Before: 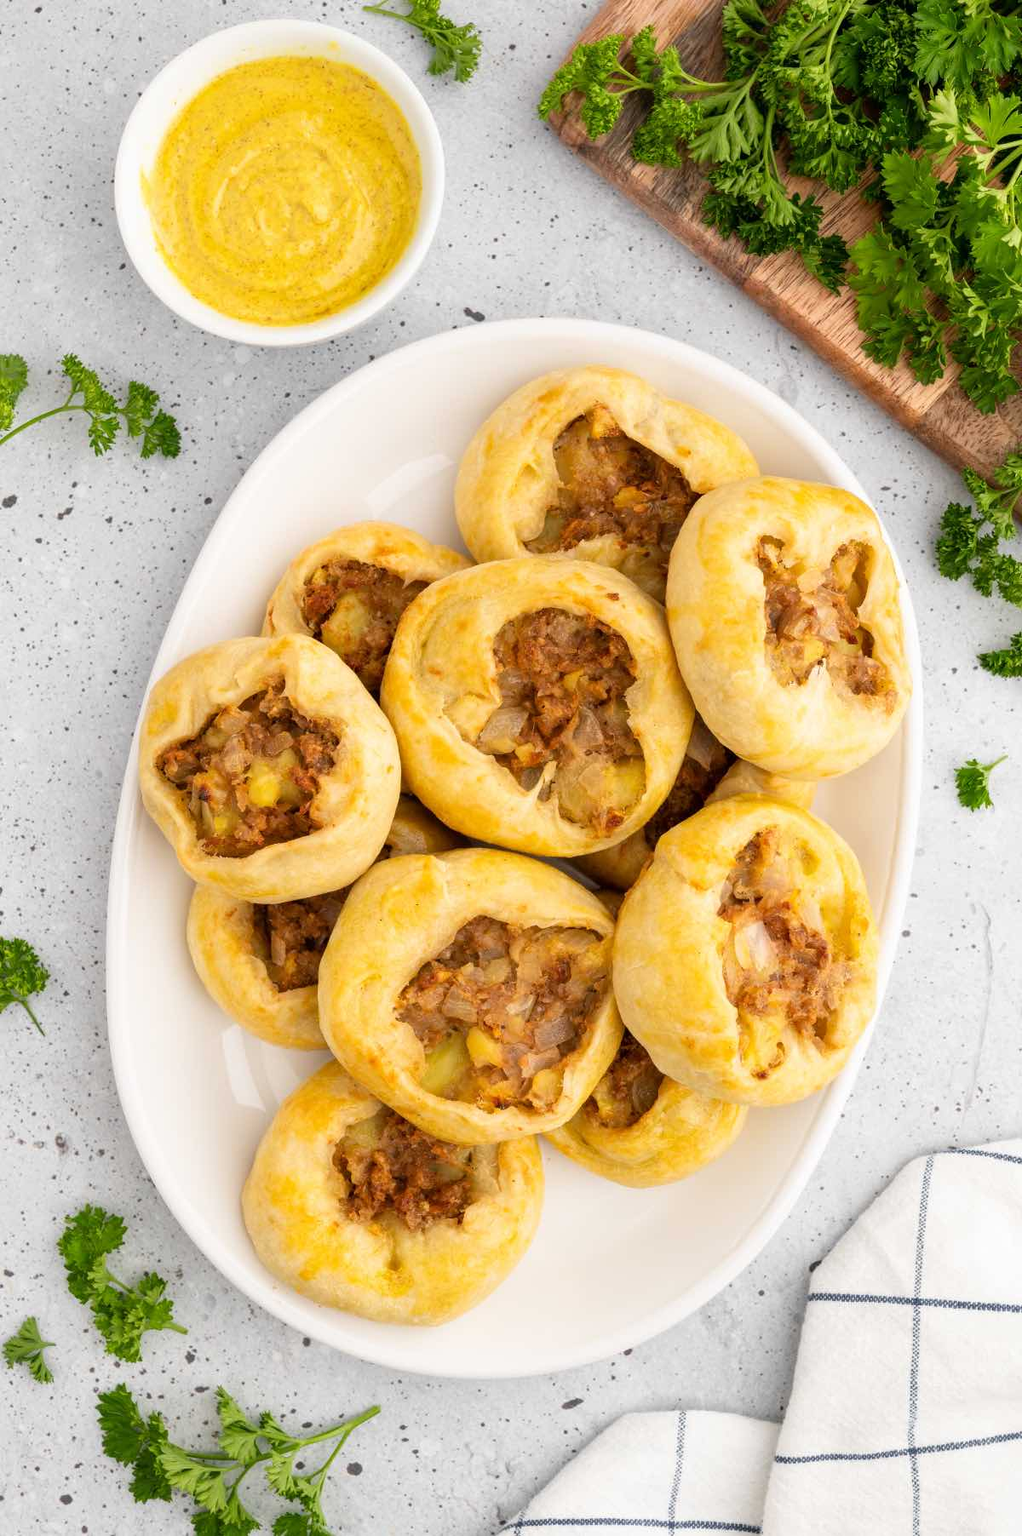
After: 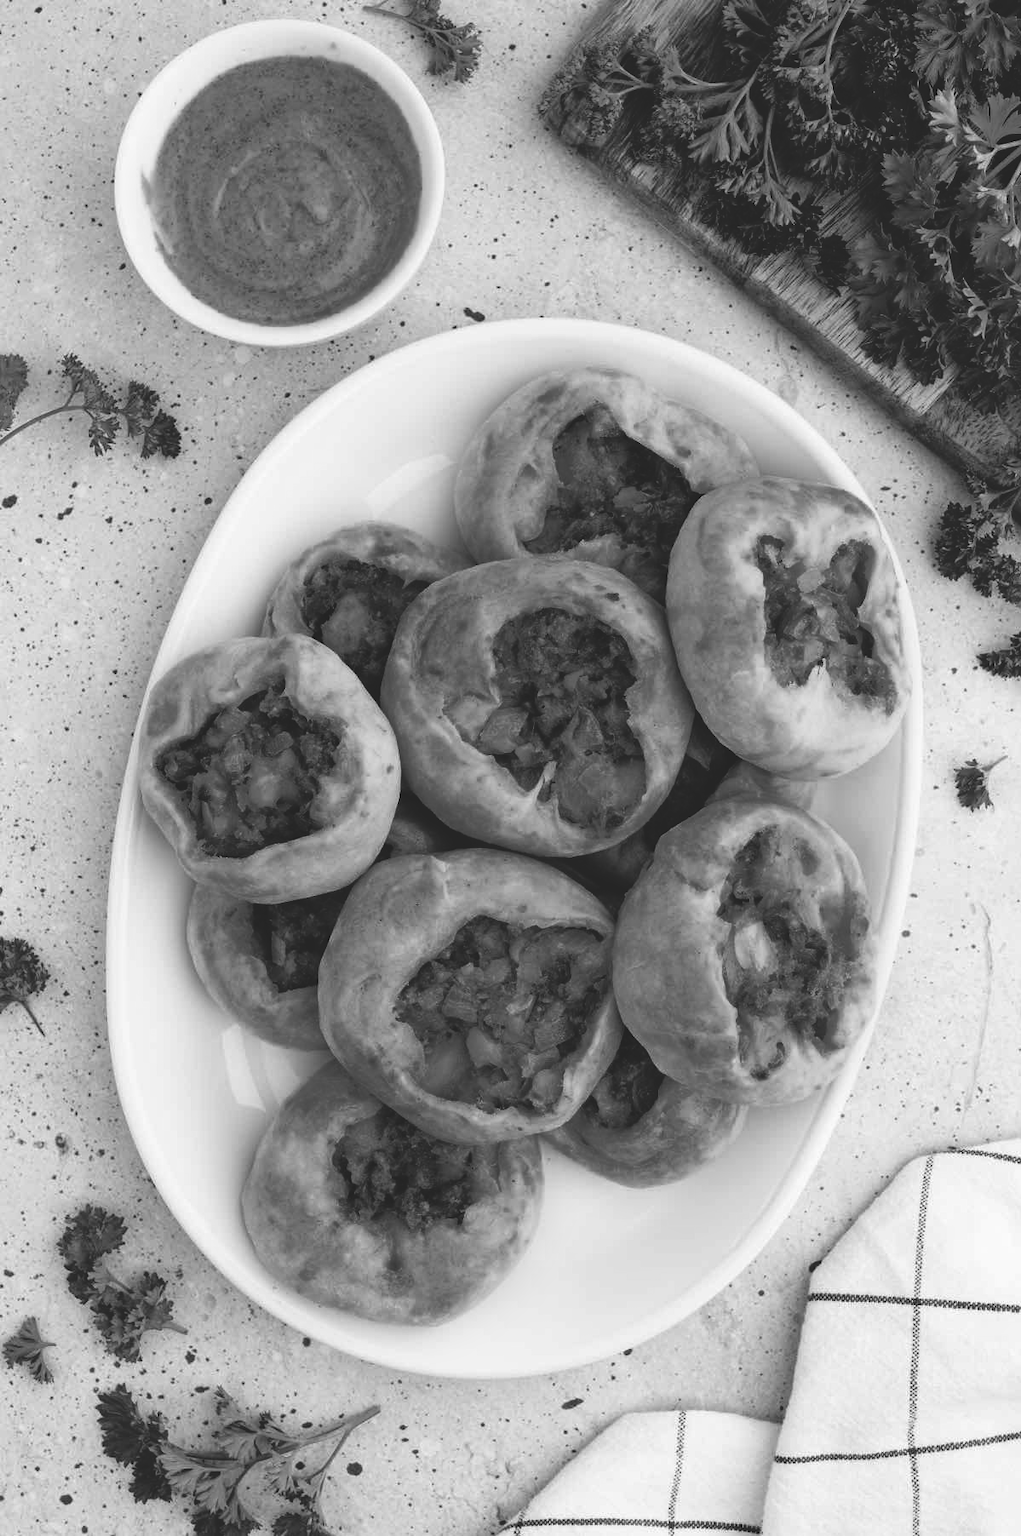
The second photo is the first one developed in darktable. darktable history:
monochrome: a -11.7, b 1.62, size 0.5, highlights 0.38
base curve: curves: ch0 [(0, 0.02) (0.083, 0.036) (1, 1)], preserve colors none
